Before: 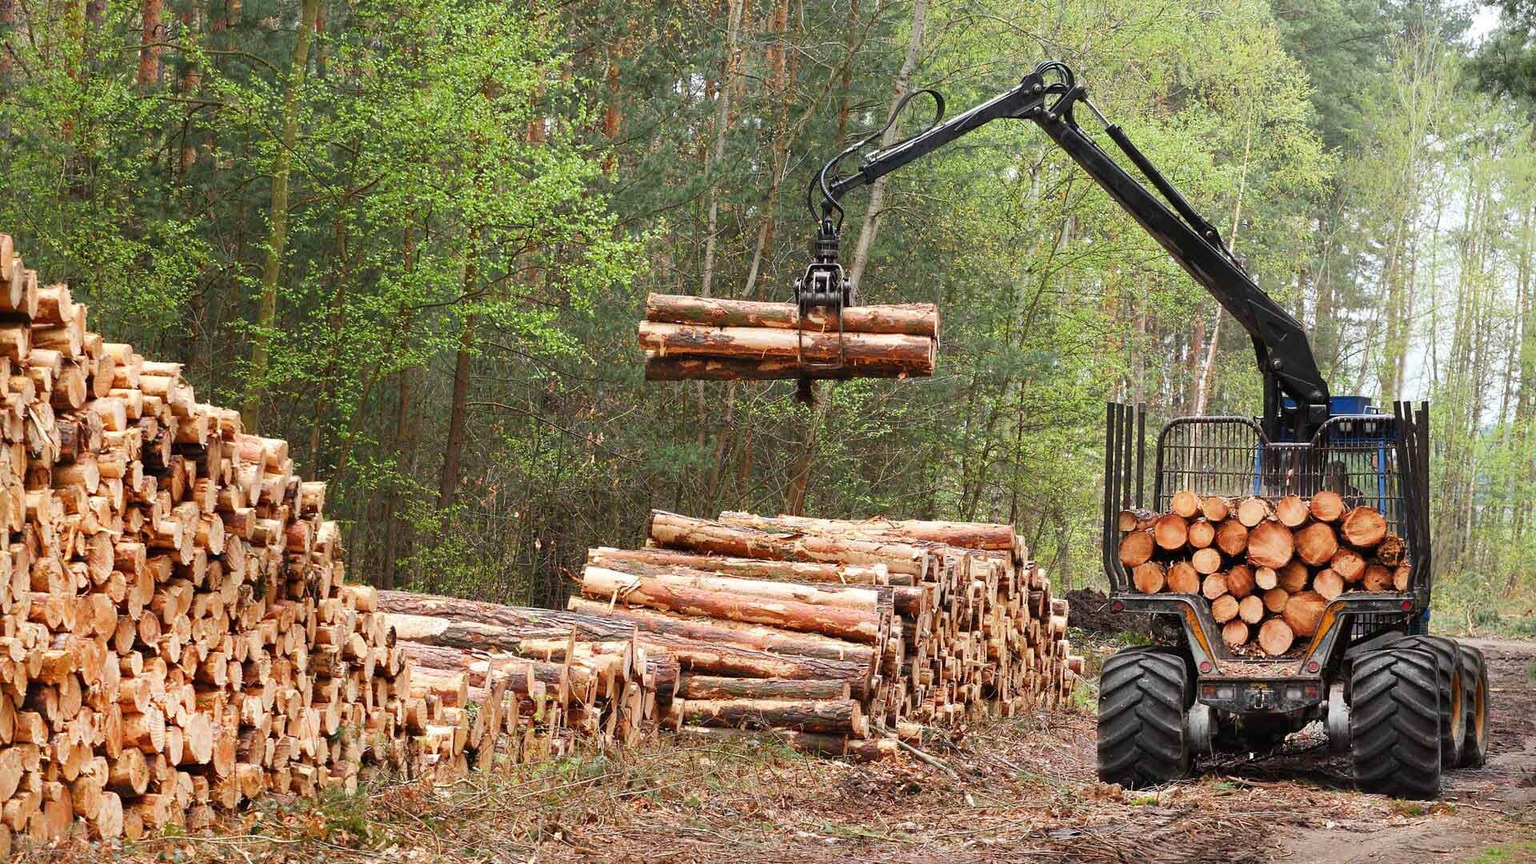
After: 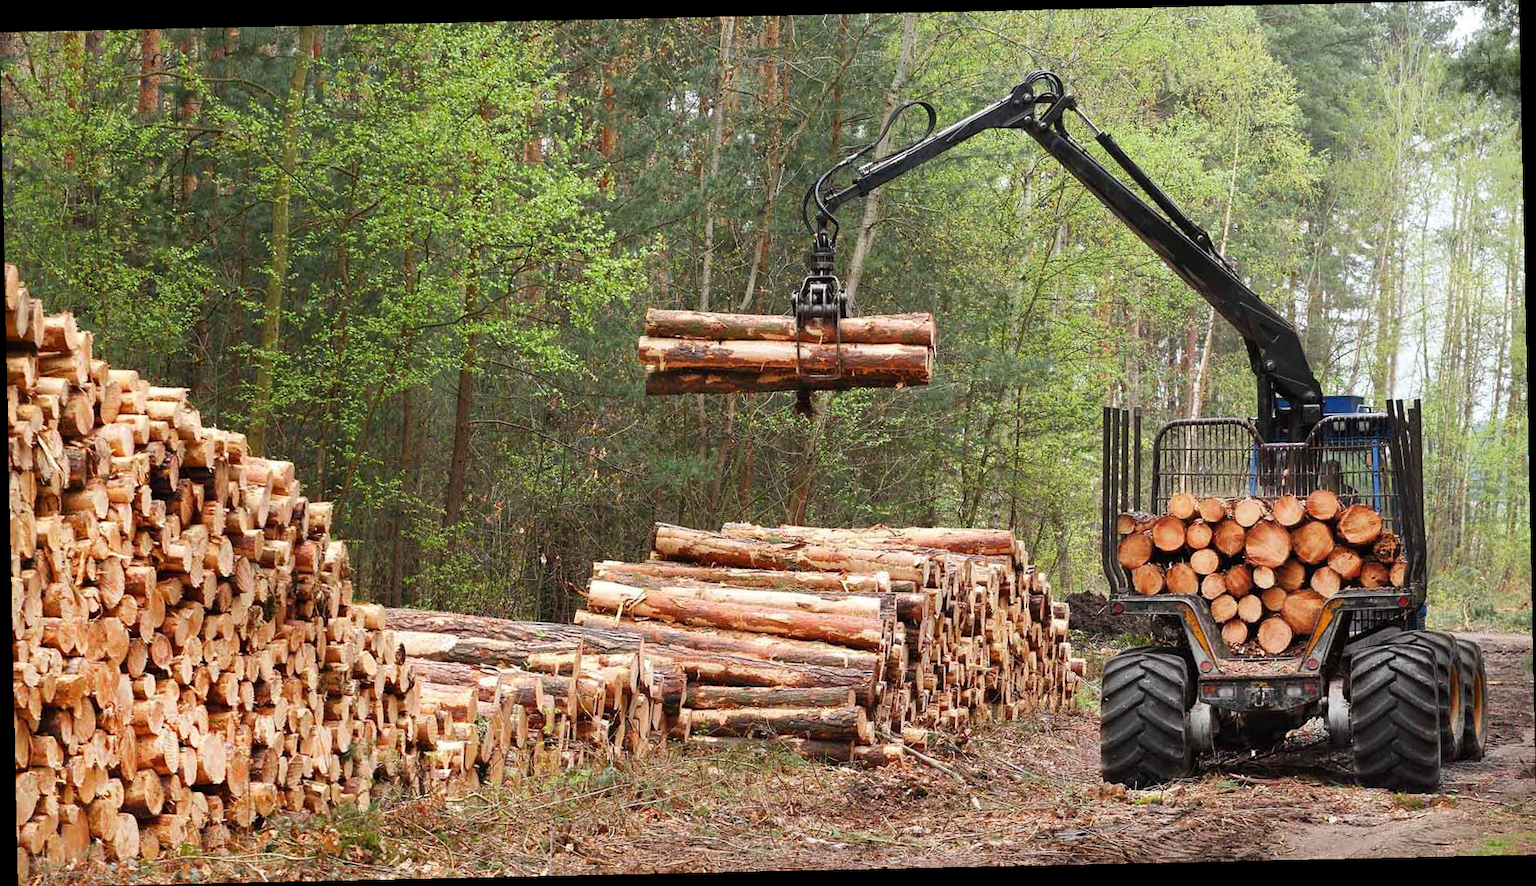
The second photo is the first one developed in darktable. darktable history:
rotate and perspective: rotation -1.24°, automatic cropping off
tone equalizer: on, module defaults
